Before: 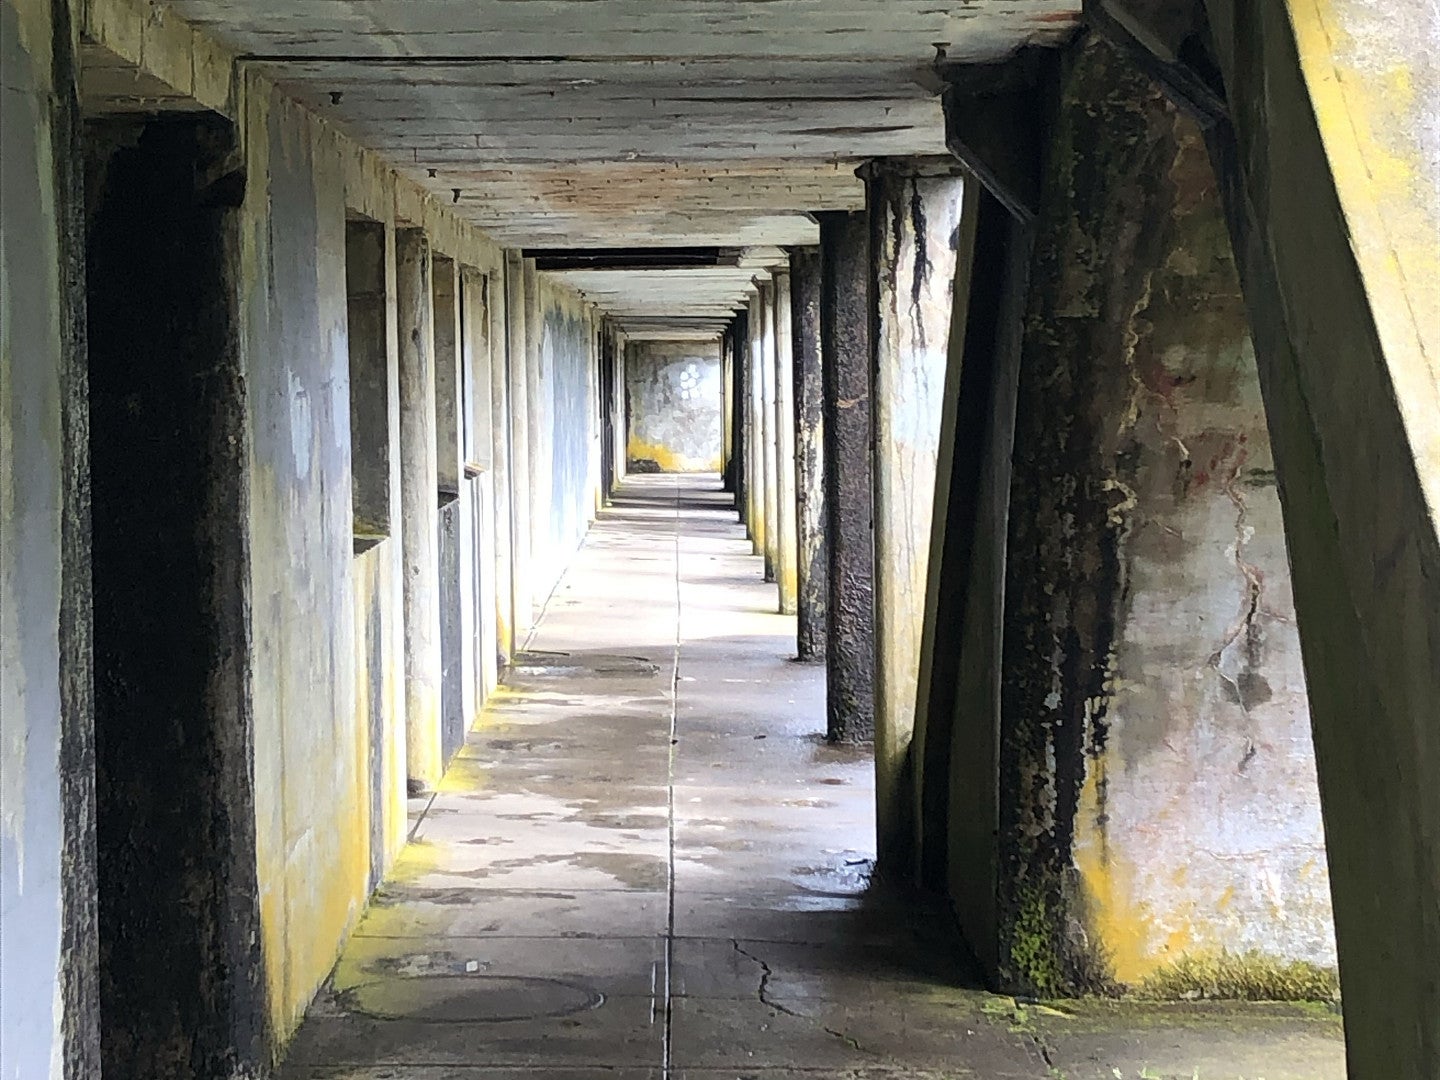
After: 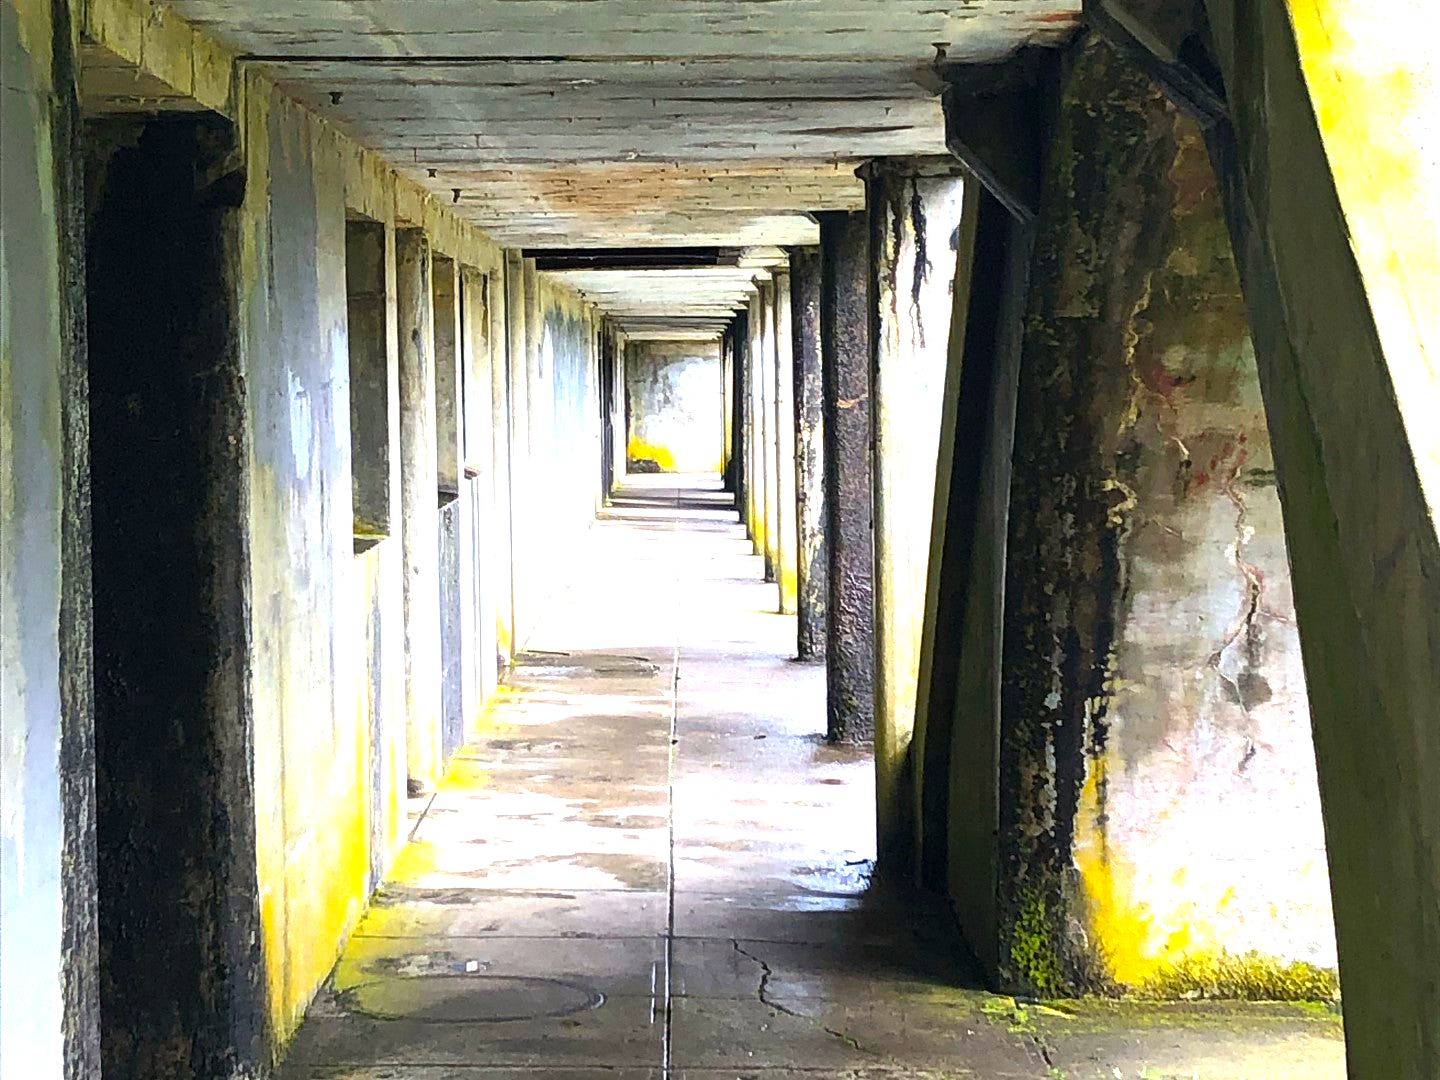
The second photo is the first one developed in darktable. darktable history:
exposure: exposure -0.139 EV, compensate highlight preservation false
color balance rgb: shadows lift › chroma 0.84%, shadows lift › hue 110.42°, perceptual saturation grading › global saturation 40.912%, perceptual brilliance grading › global brilliance 30.602%, global vibrance 20%
